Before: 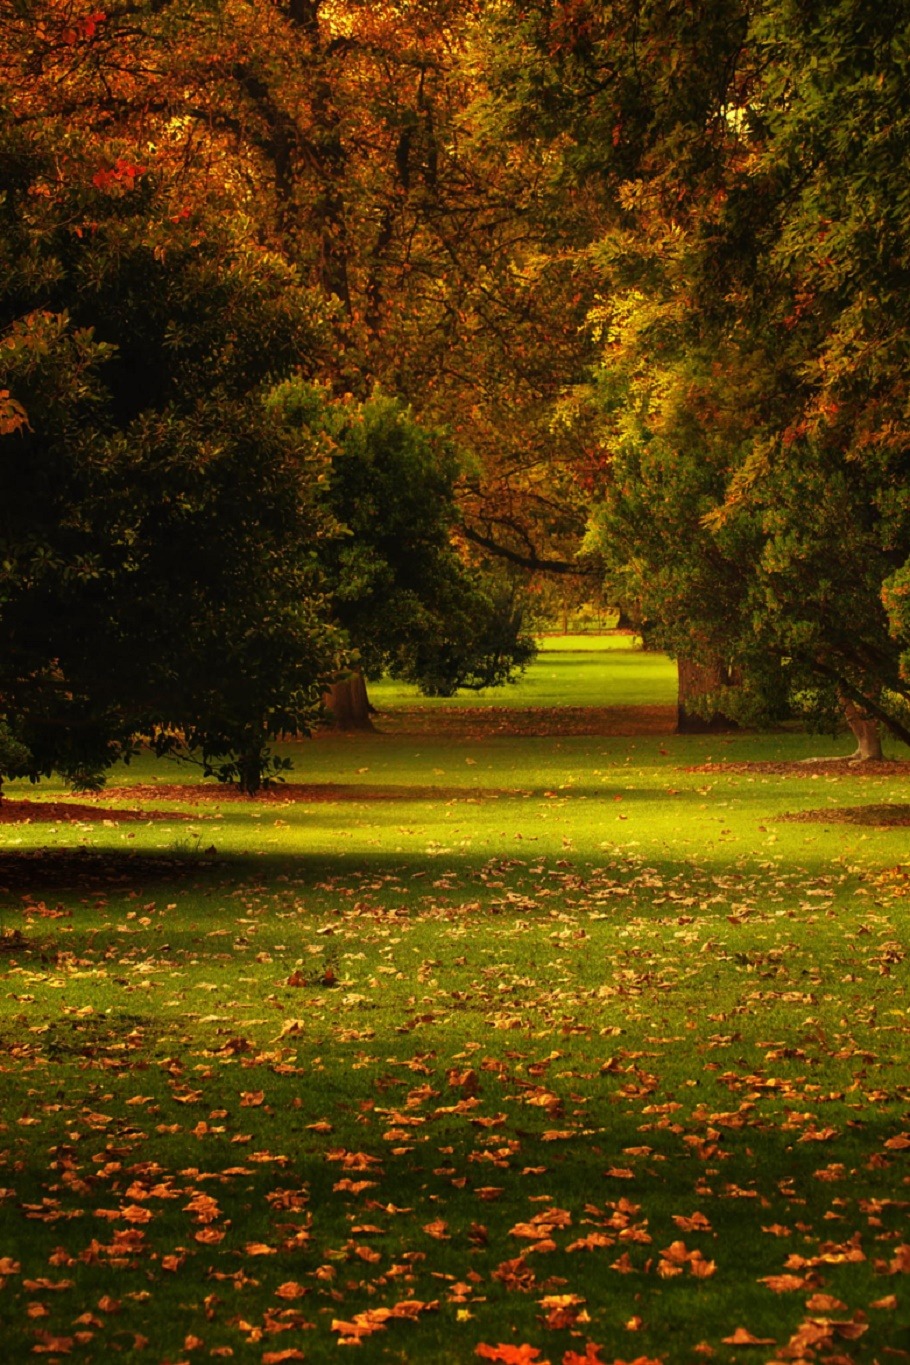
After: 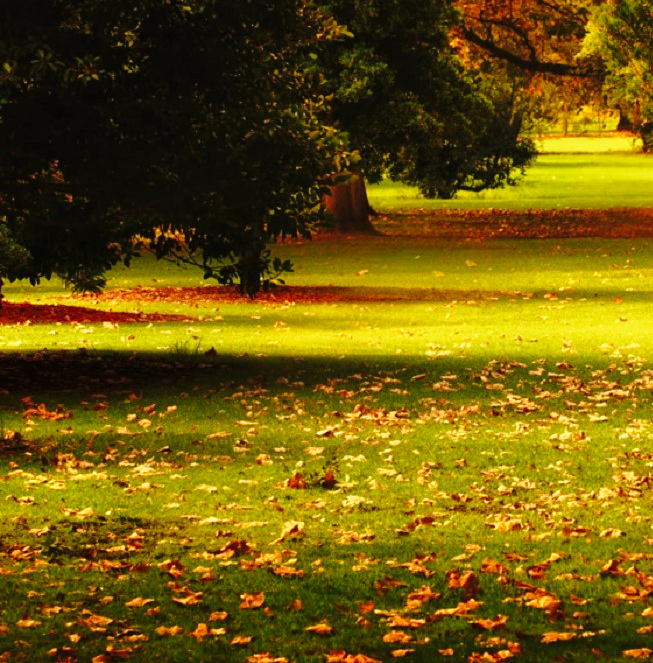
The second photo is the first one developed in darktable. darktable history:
crop: top 36.505%, right 28.173%, bottom 14.855%
base curve: curves: ch0 [(0, 0) (0.028, 0.03) (0.121, 0.232) (0.46, 0.748) (0.859, 0.968) (1, 1)], preserve colors none
exposure: exposure -0.01 EV, compensate highlight preservation false
